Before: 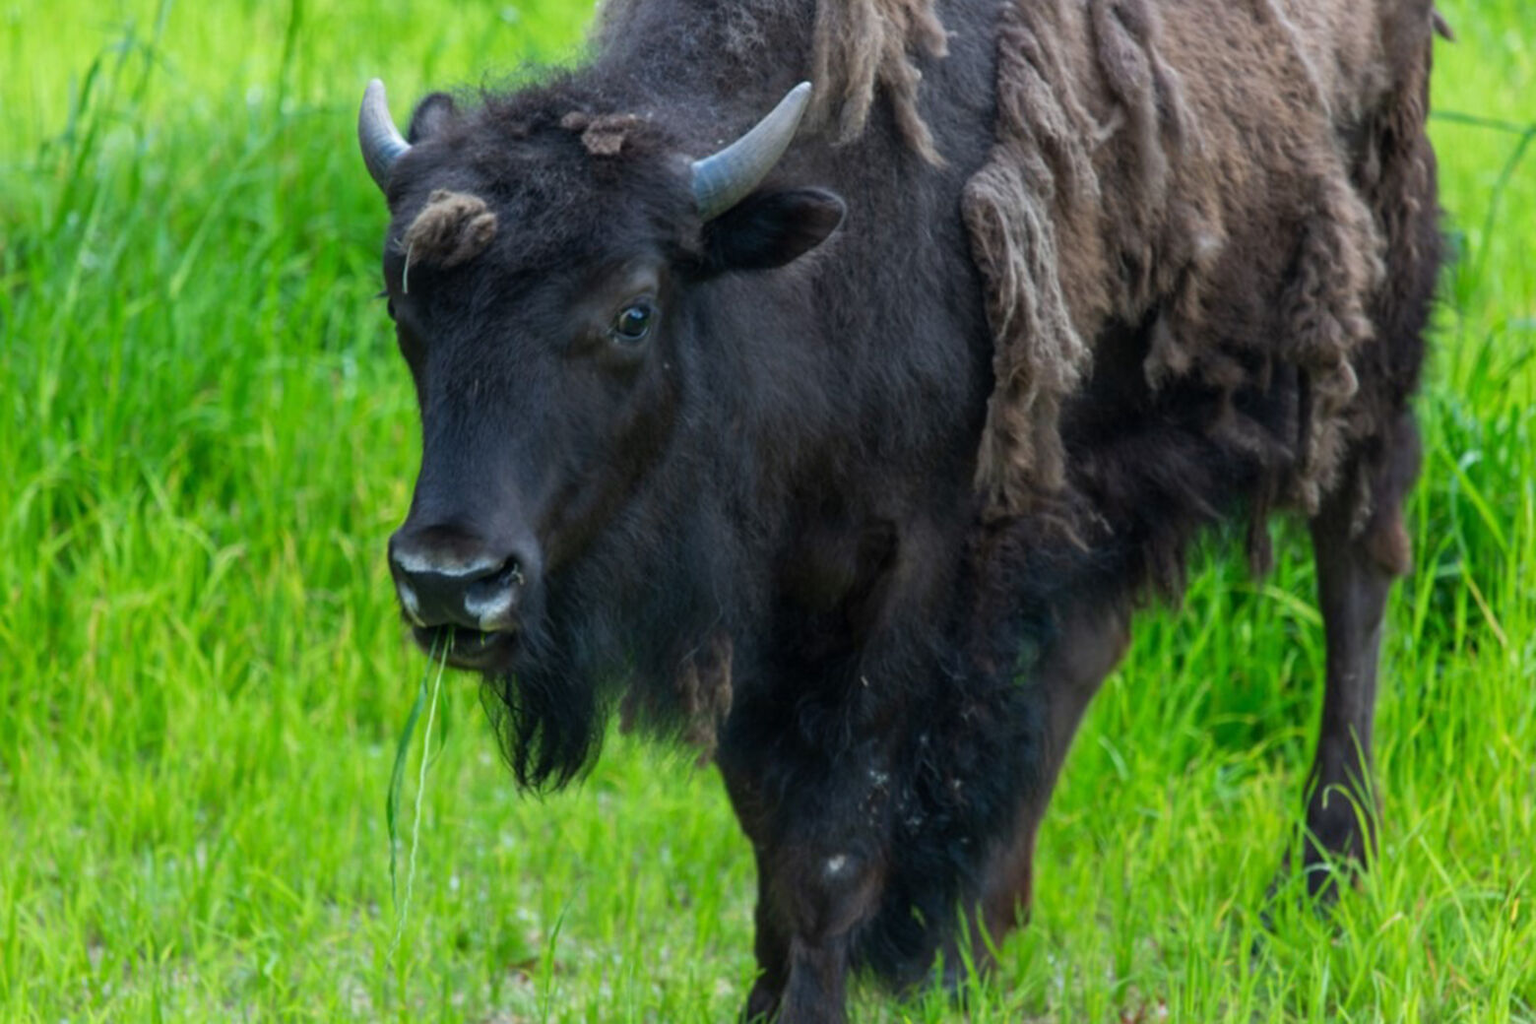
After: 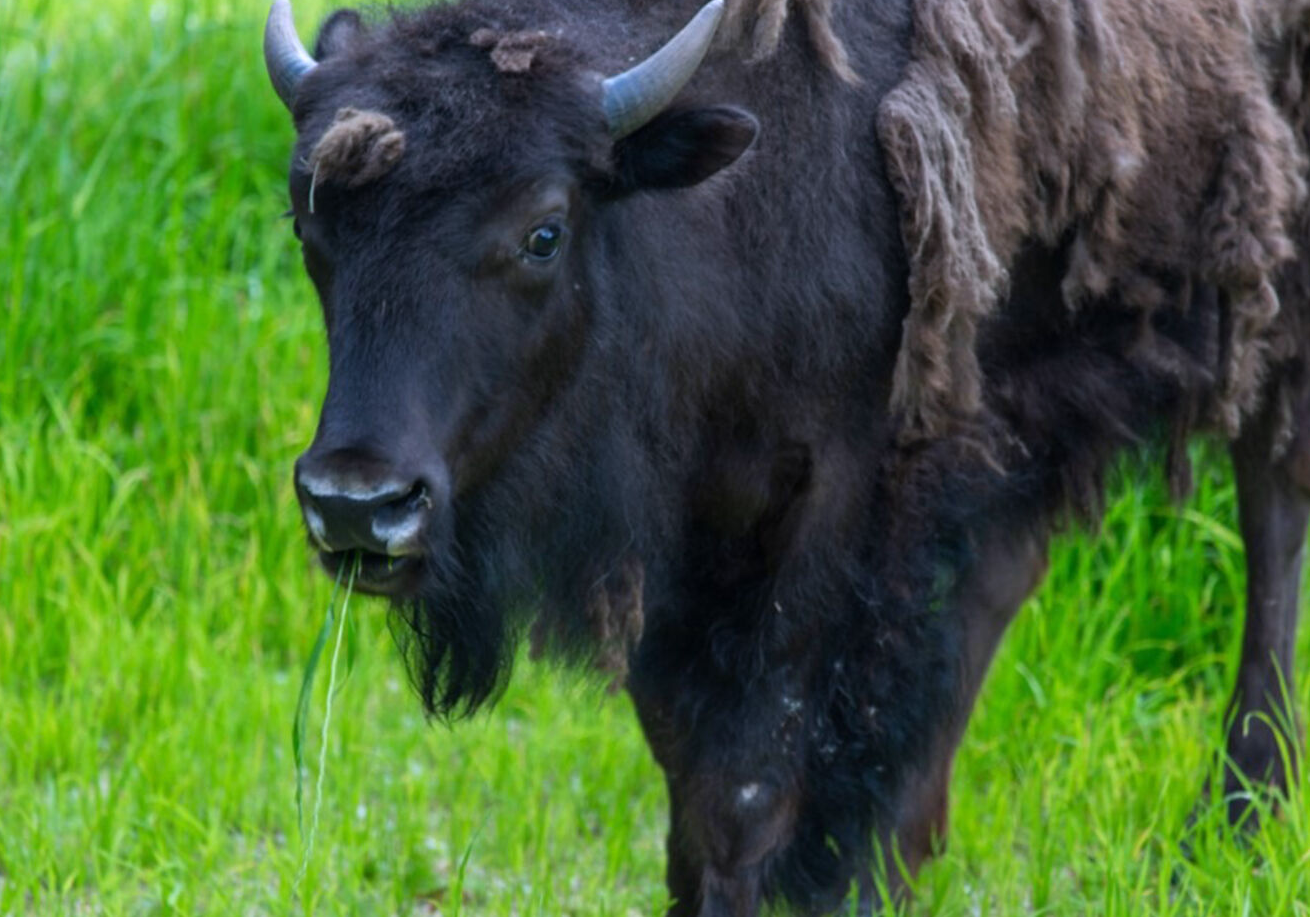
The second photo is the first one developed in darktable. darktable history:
white balance: red 1.004, blue 1.096
tone equalizer: on, module defaults
crop: left 6.446%, top 8.188%, right 9.538%, bottom 3.548%
